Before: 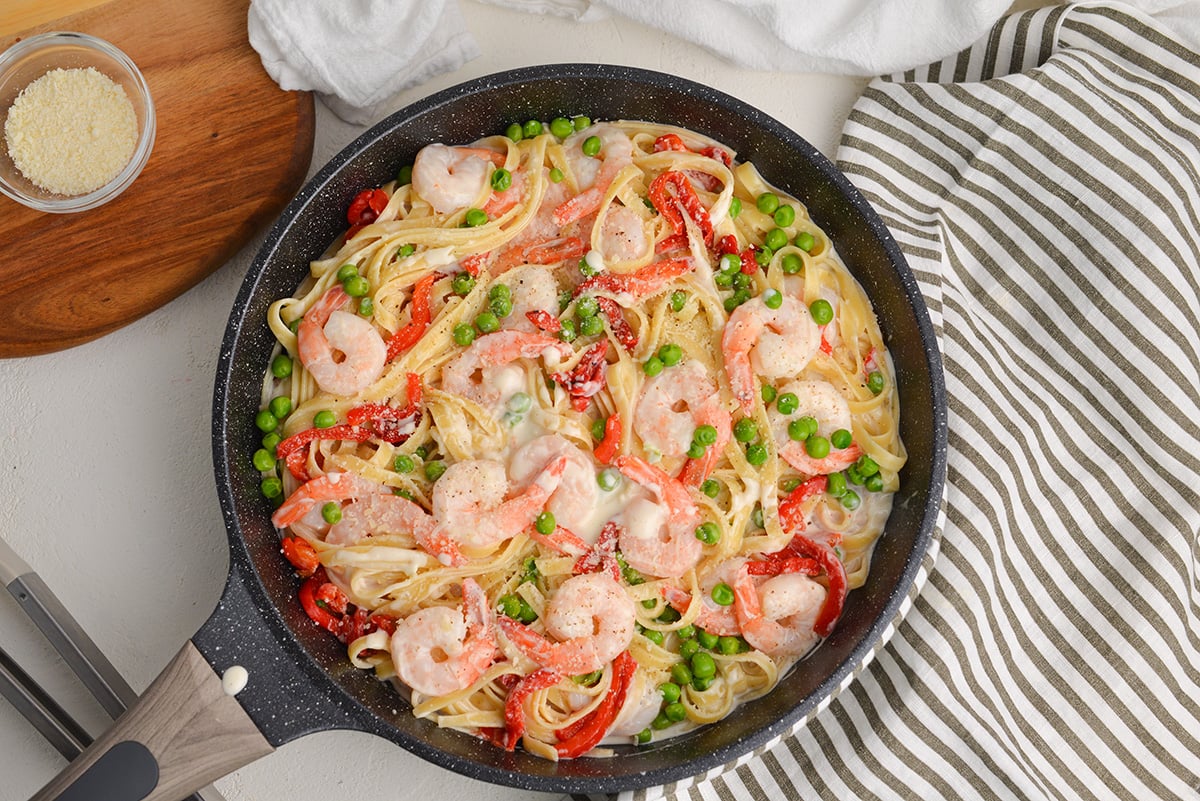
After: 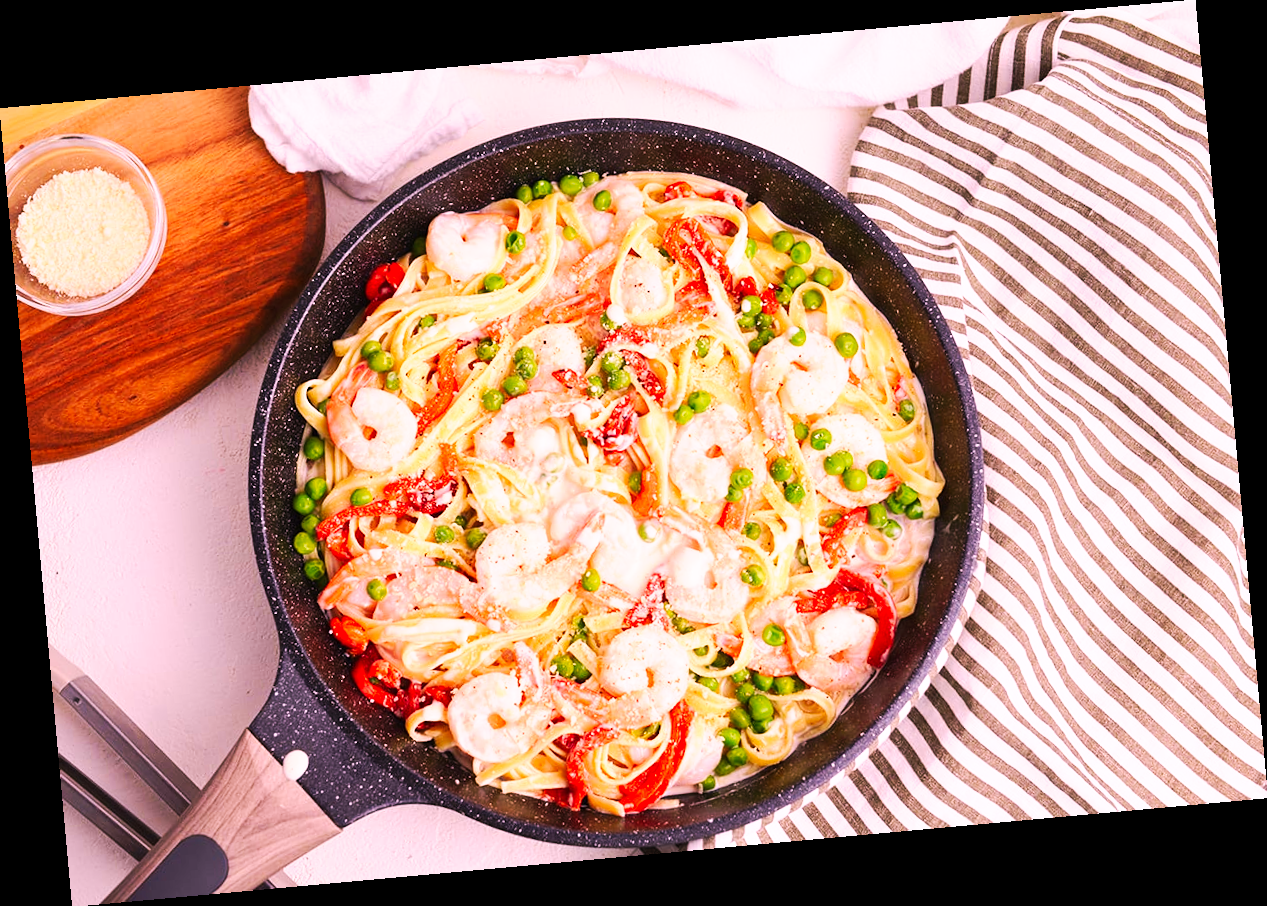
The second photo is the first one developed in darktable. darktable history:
white balance: red 1.188, blue 1.11
tone curve: curves: ch0 [(0, 0) (0.003, 0.003) (0.011, 0.009) (0.025, 0.022) (0.044, 0.037) (0.069, 0.051) (0.1, 0.079) (0.136, 0.114) (0.177, 0.152) (0.224, 0.212) (0.277, 0.281) (0.335, 0.358) (0.399, 0.459) (0.468, 0.573) (0.543, 0.684) (0.623, 0.779) (0.709, 0.866) (0.801, 0.949) (0.898, 0.98) (1, 1)], preserve colors none
velvia: on, module defaults
rotate and perspective: rotation -5.2°, automatic cropping off
